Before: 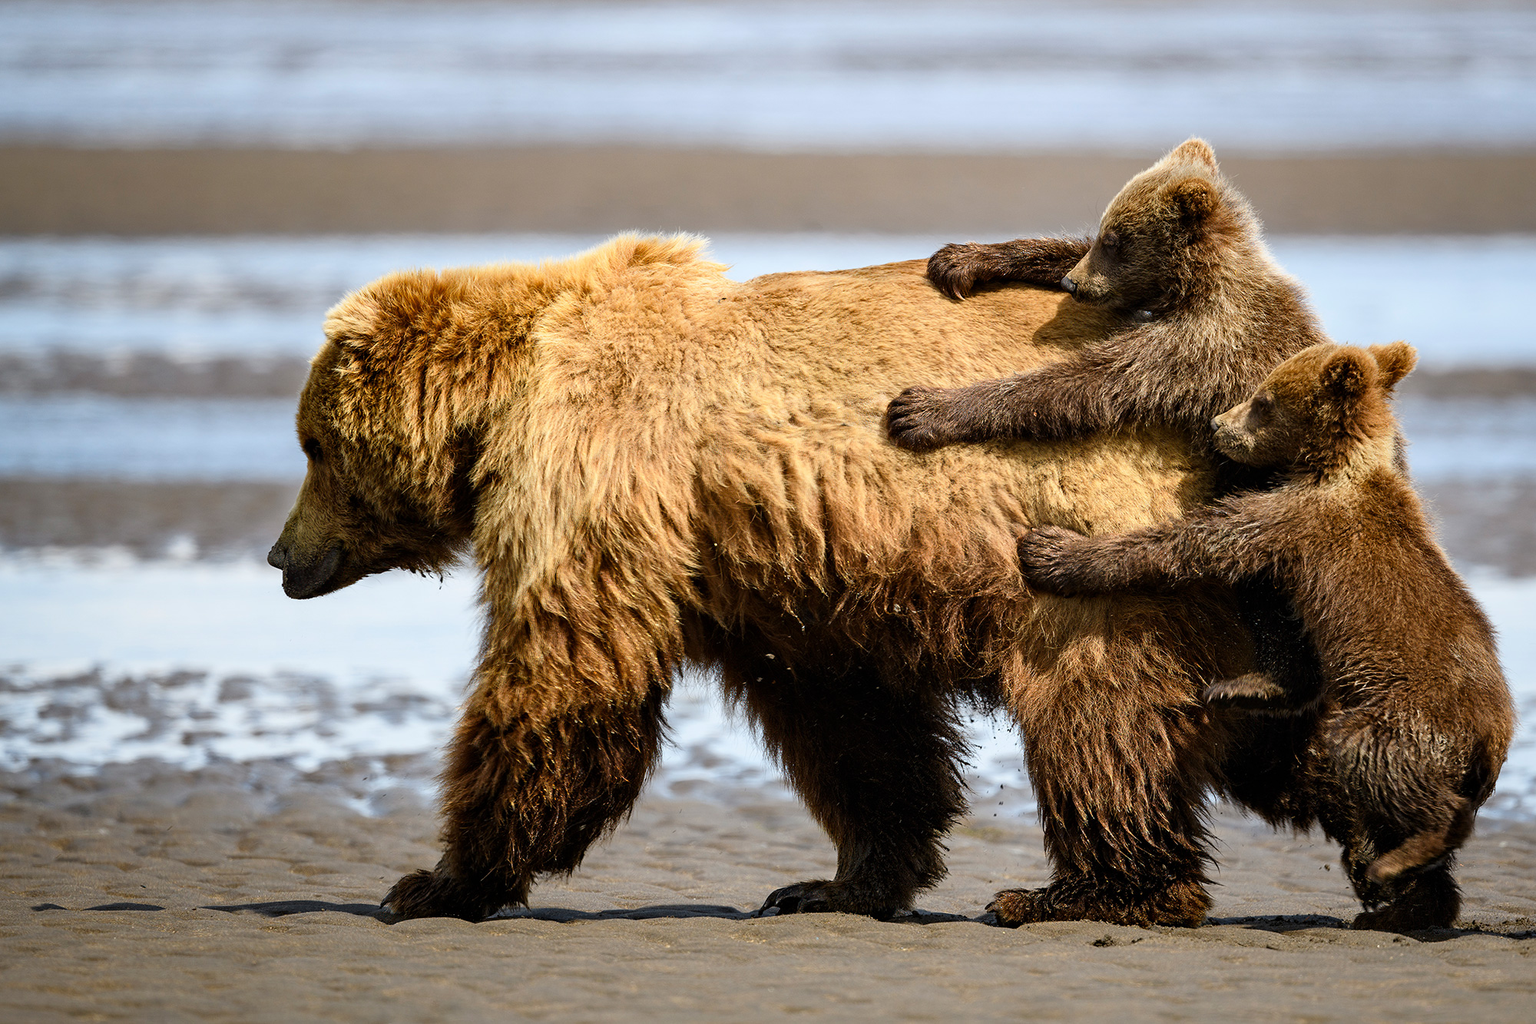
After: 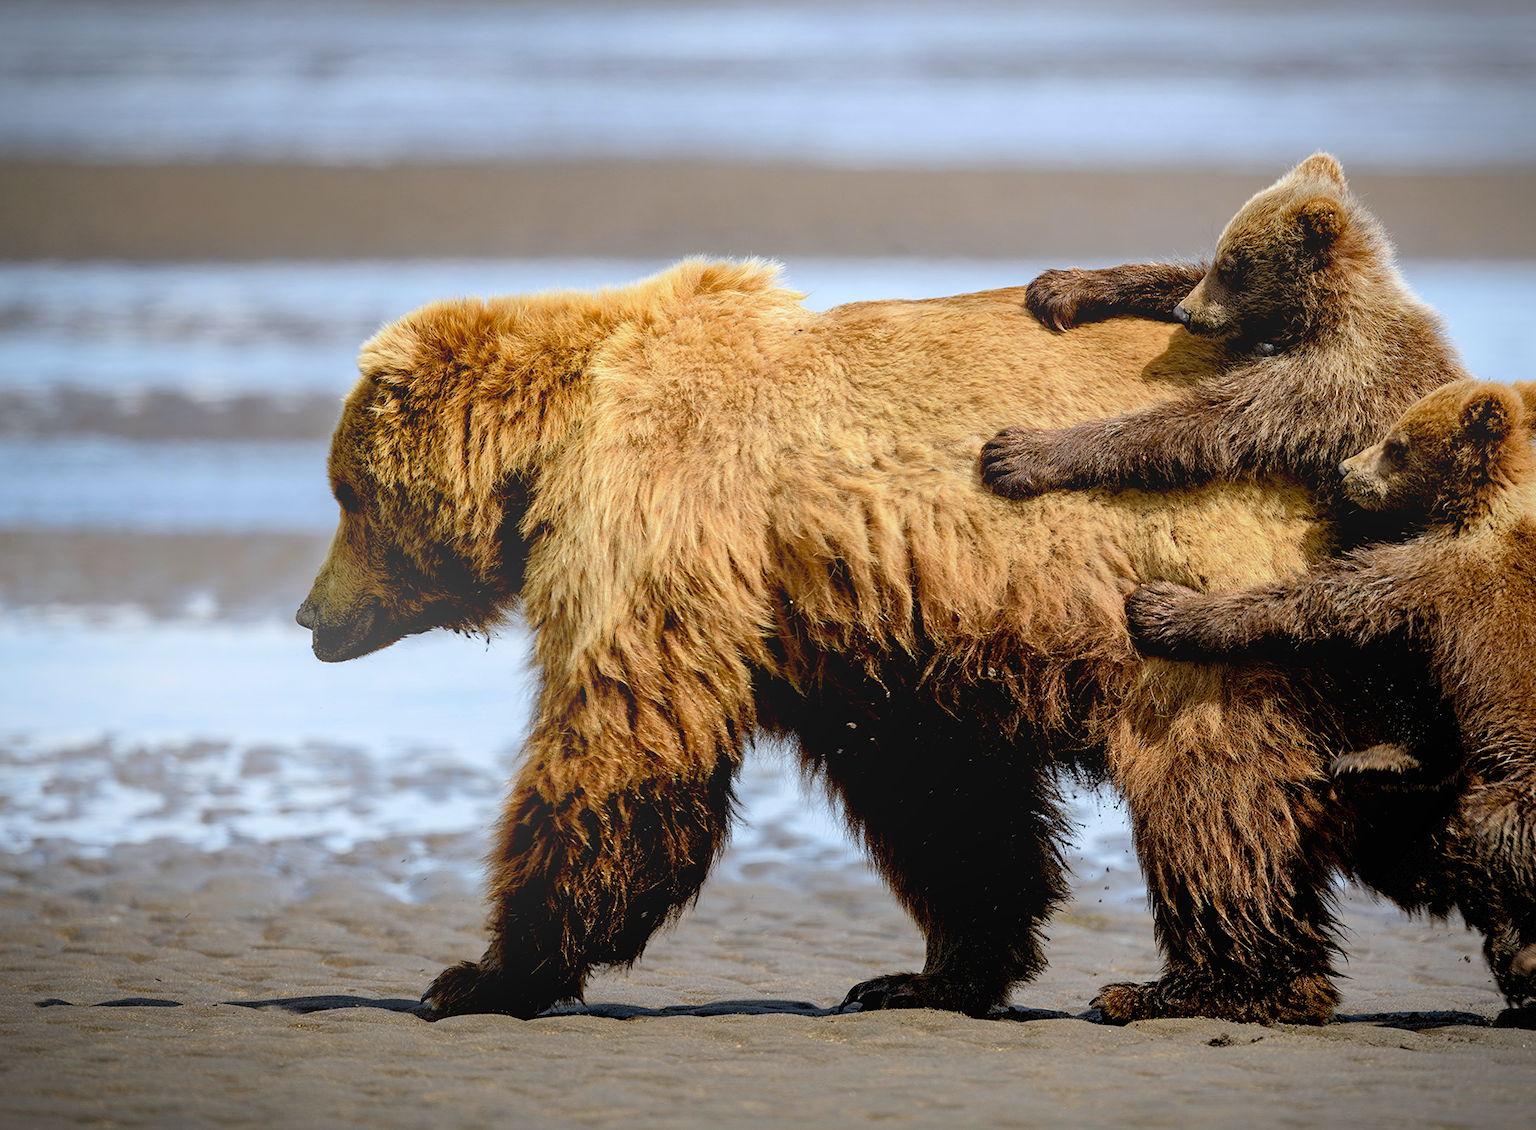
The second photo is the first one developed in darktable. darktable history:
color balance: output saturation 98.5%
crop: right 9.509%, bottom 0.031%
bloom: size 38%, threshold 95%, strength 30%
shadows and highlights: shadows 40, highlights -60
vignetting: fall-off start 100%, brightness -0.406, saturation -0.3, width/height ratio 1.324, dithering 8-bit output, unbound false
white balance: red 0.98, blue 1.034
exposure: black level correction 0.009, compensate highlight preservation false
